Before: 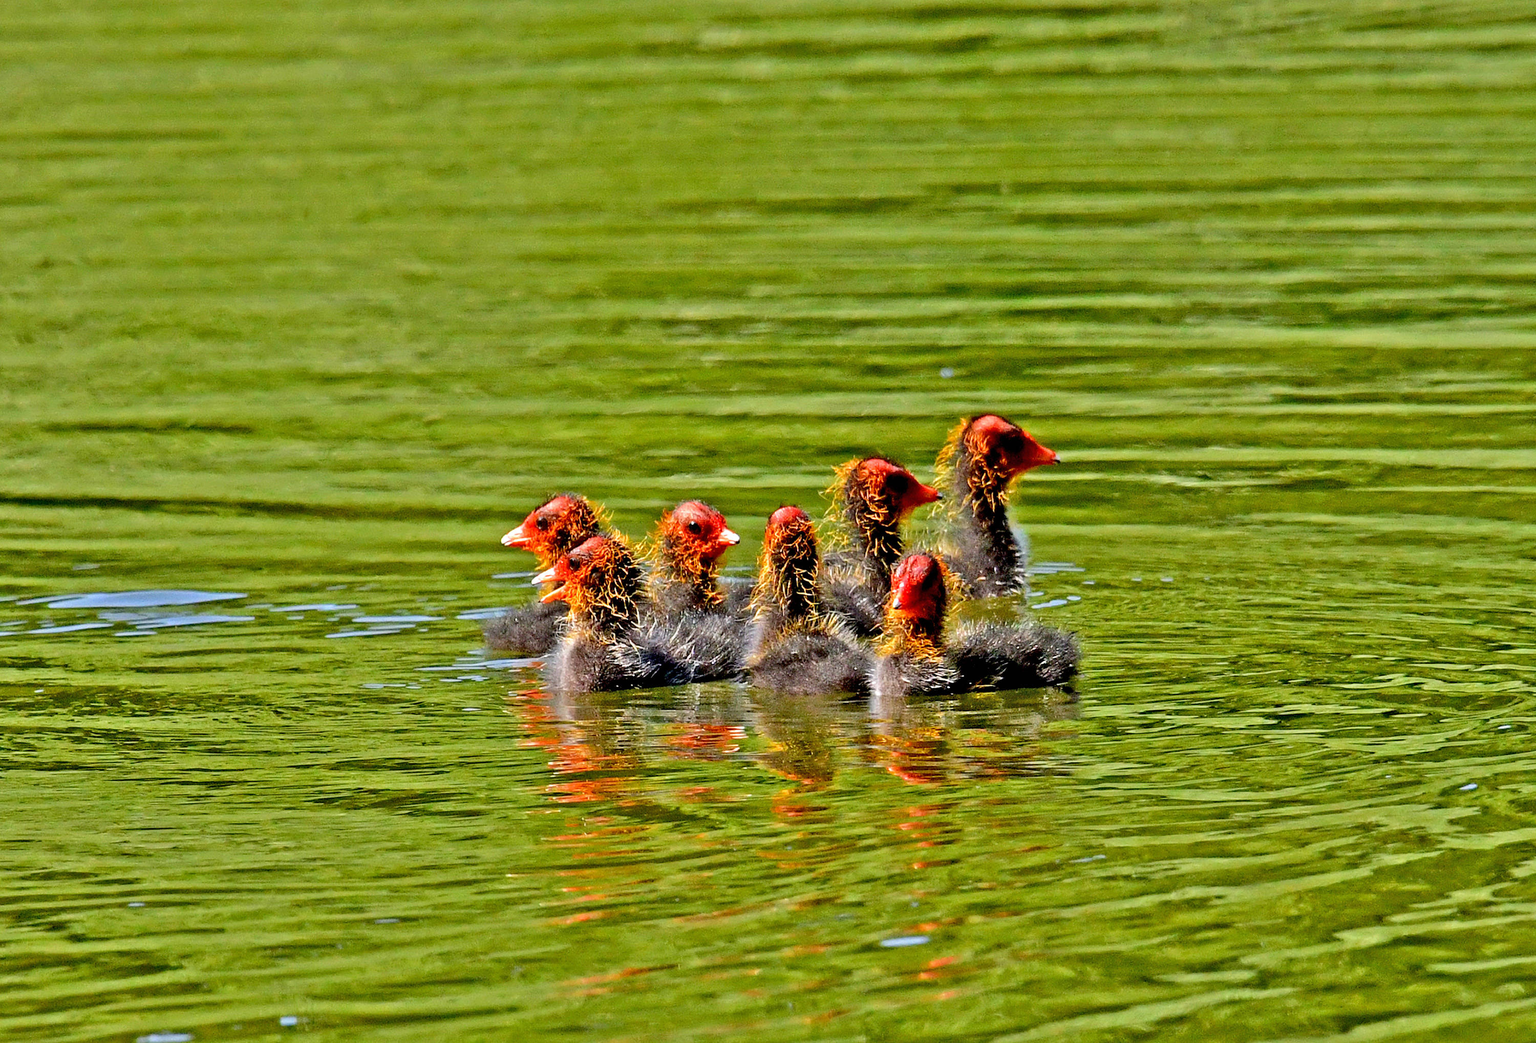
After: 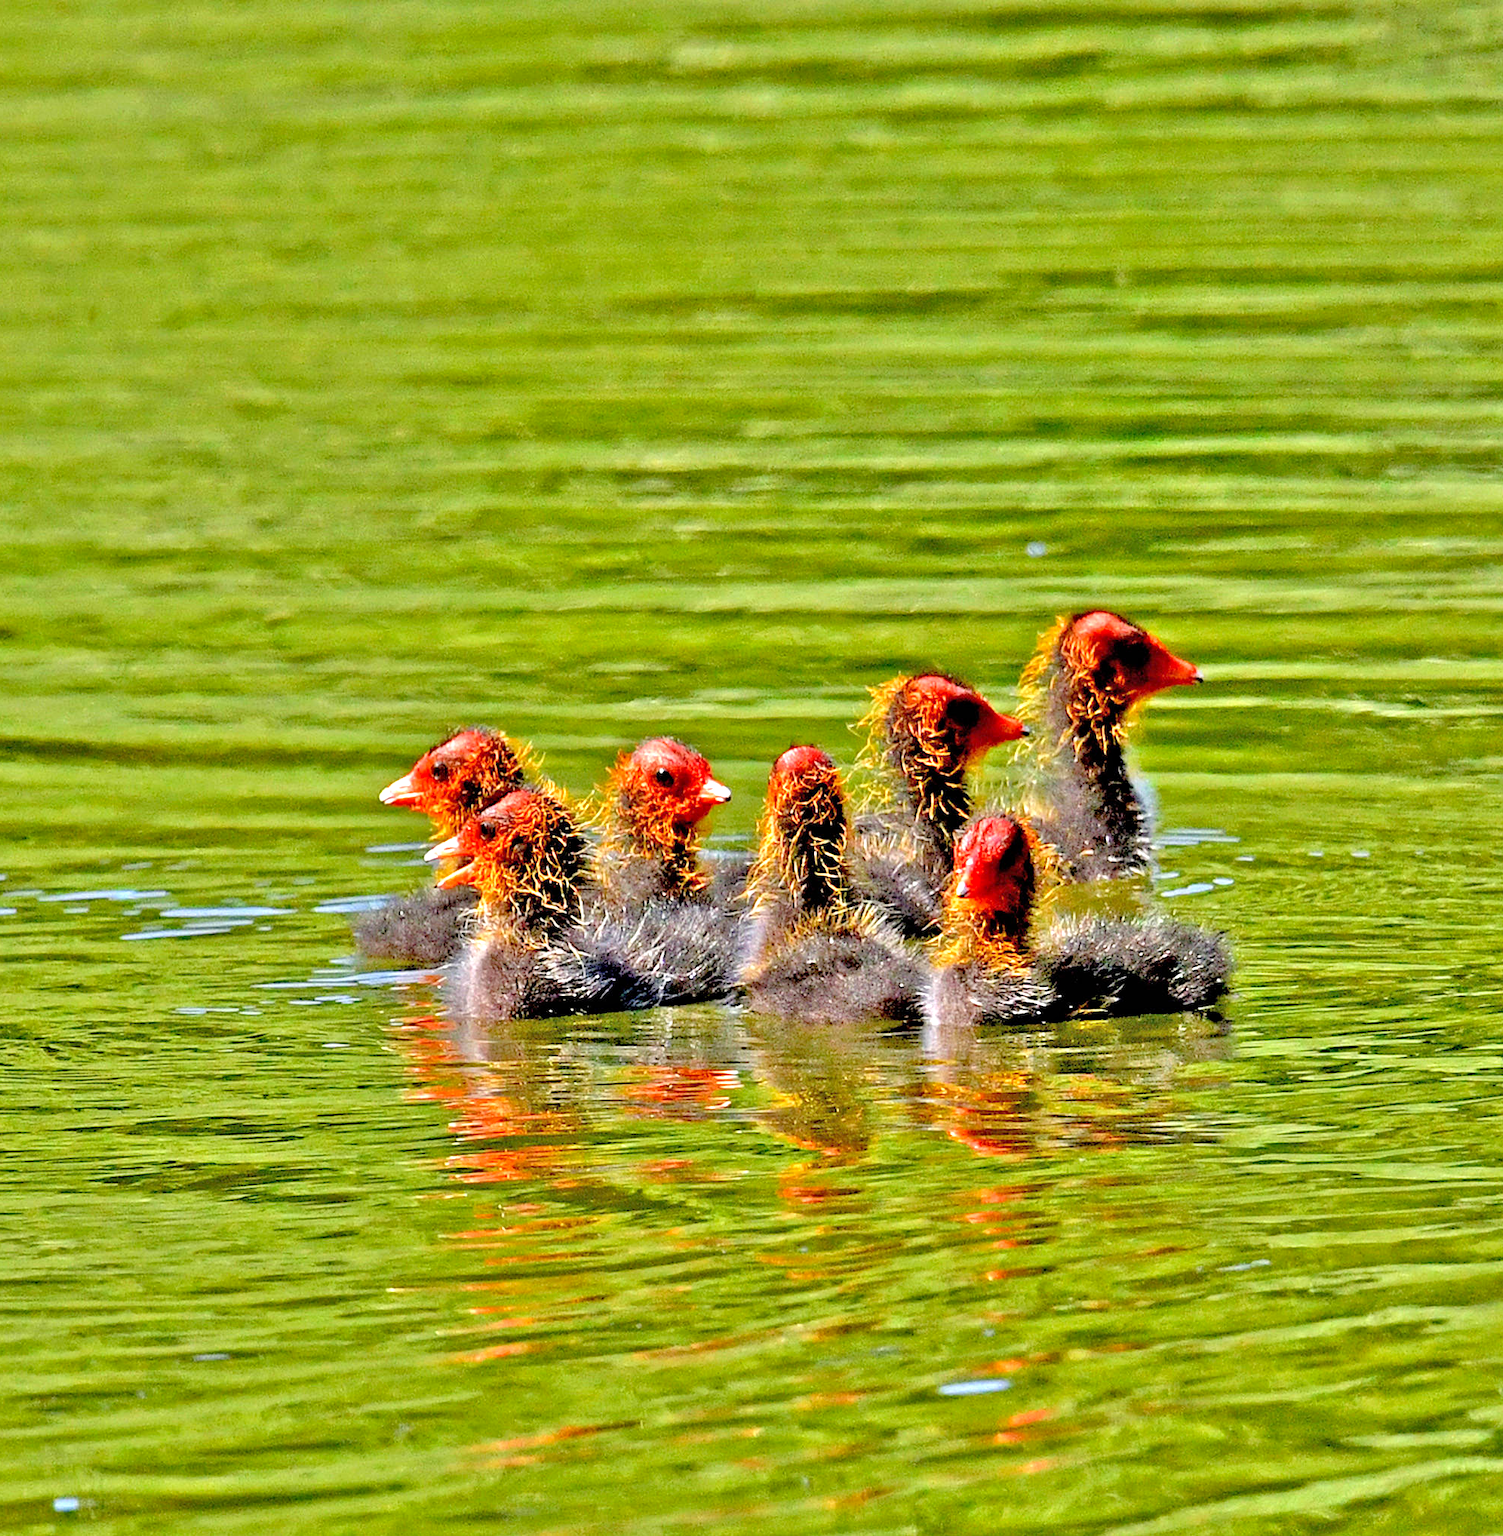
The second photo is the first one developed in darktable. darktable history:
haze removal: compatibility mode true, adaptive false
crop and rotate: left 15.909%, right 17.643%
tone equalizer: -7 EV 0.153 EV, -6 EV 0.639 EV, -5 EV 1.15 EV, -4 EV 1.36 EV, -3 EV 1.14 EV, -2 EV 0.6 EV, -1 EV 0.166 EV, mask exposure compensation -0.514 EV
